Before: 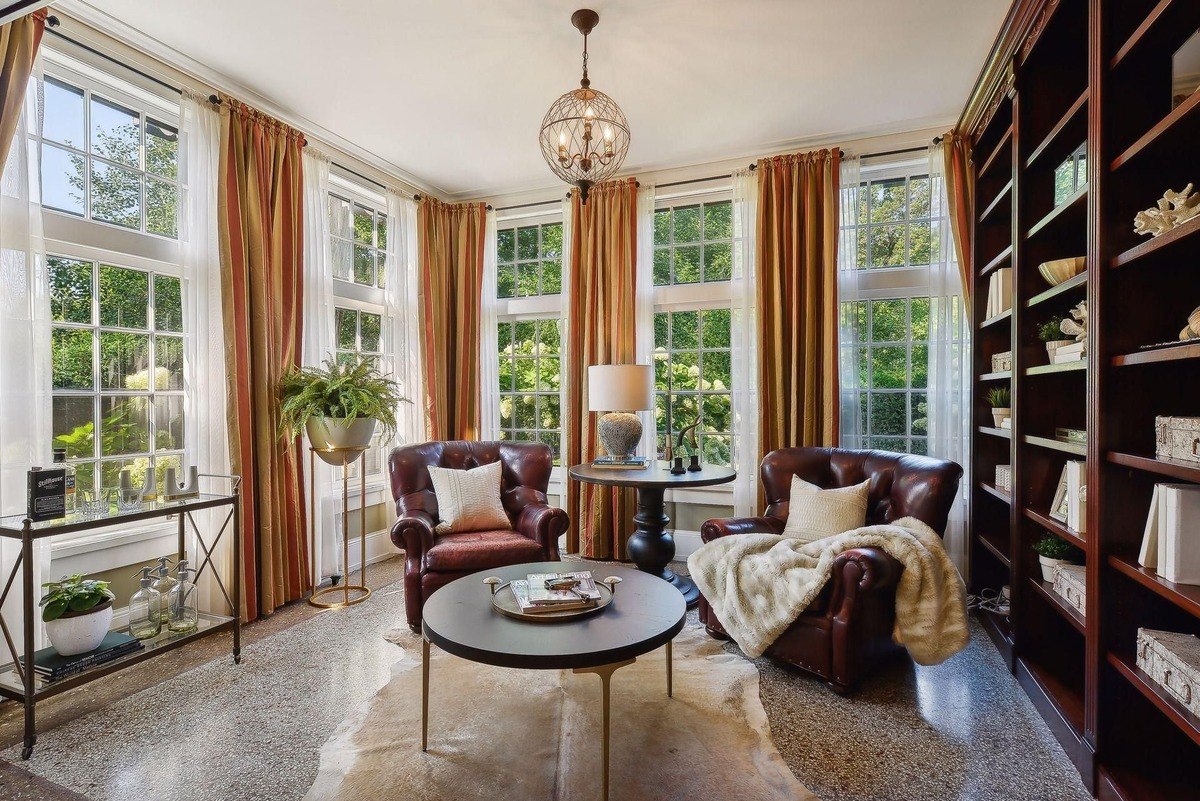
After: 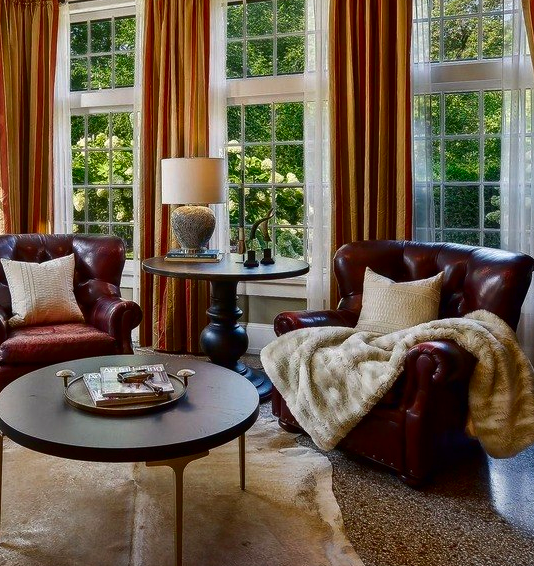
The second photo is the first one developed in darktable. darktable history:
tone equalizer: on, module defaults
crop: left 35.612%, top 25.927%, right 19.881%, bottom 3.384%
contrast brightness saturation: brightness -0.249, saturation 0.196
shadows and highlights: radius 171.14, shadows 26.47, white point adjustment 3.23, highlights -67.96, soften with gaussian
